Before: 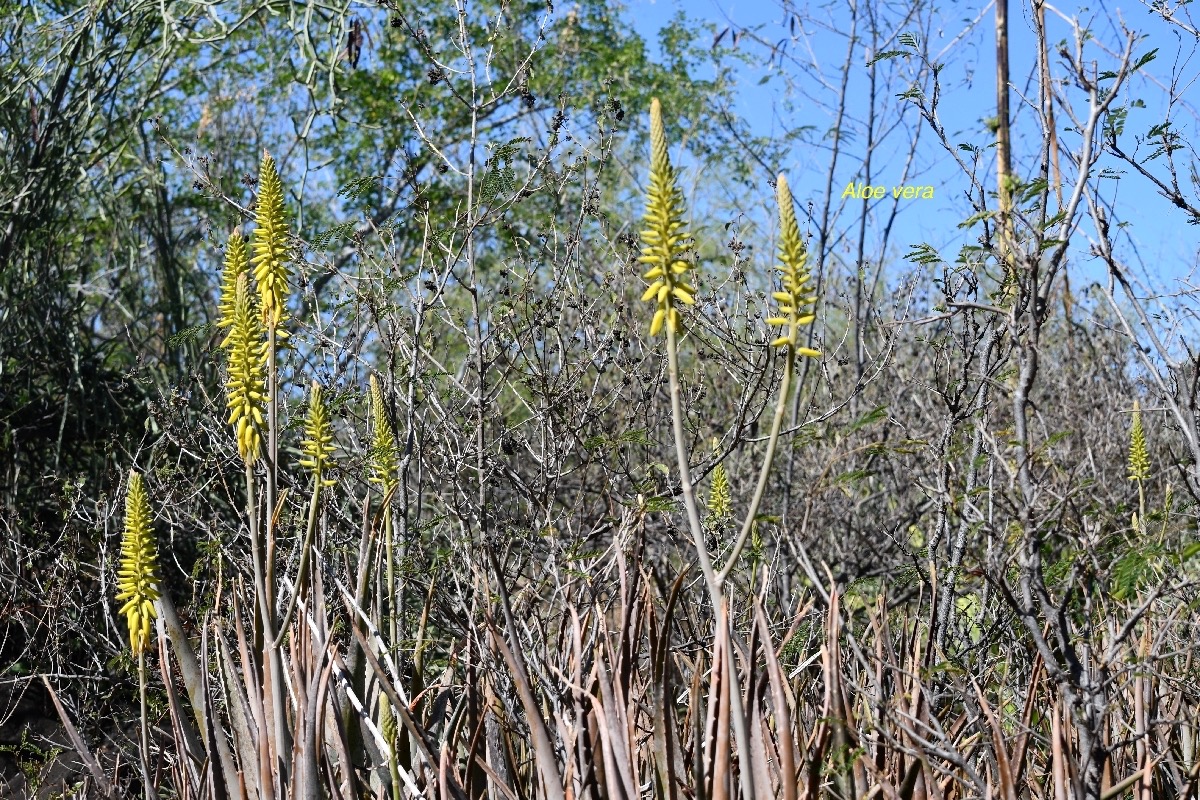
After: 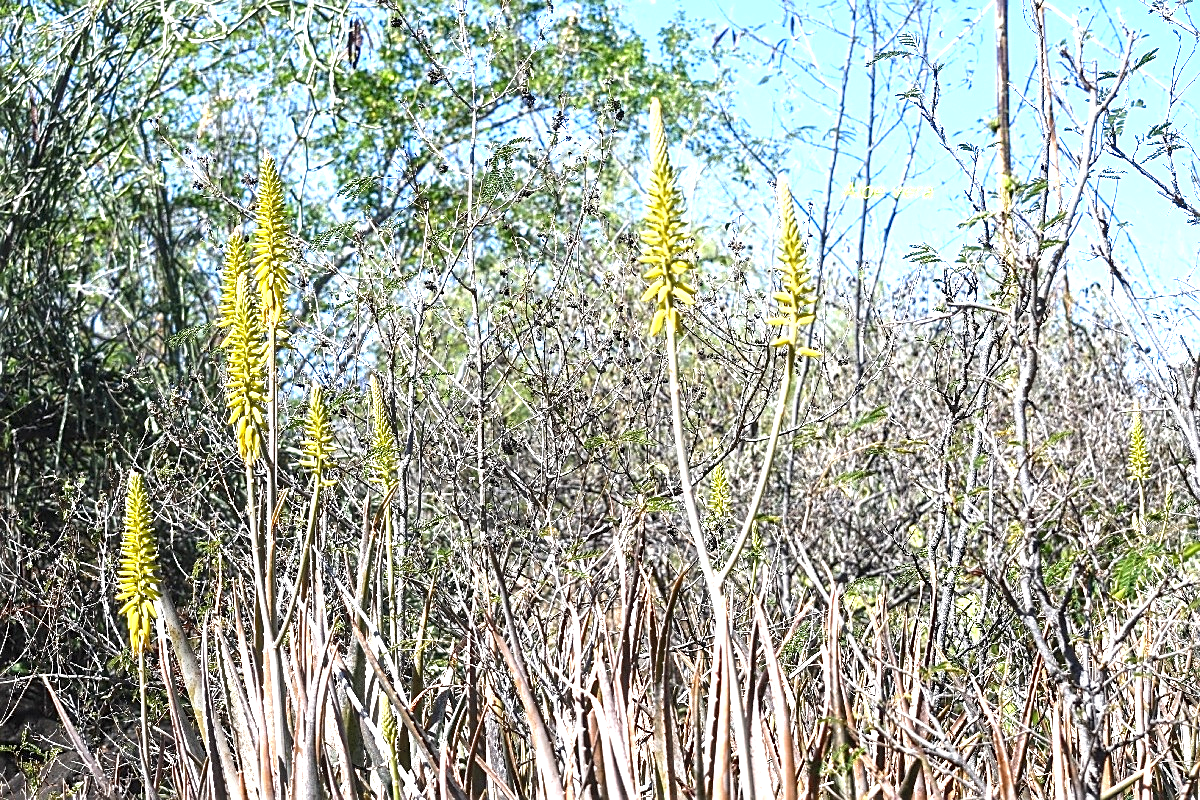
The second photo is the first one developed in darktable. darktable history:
sharpen: on, module defaults
local contrast: on, module defaults
exposure: black level correction 0, exposure 1.386 EV, compensate highlight preservation false
